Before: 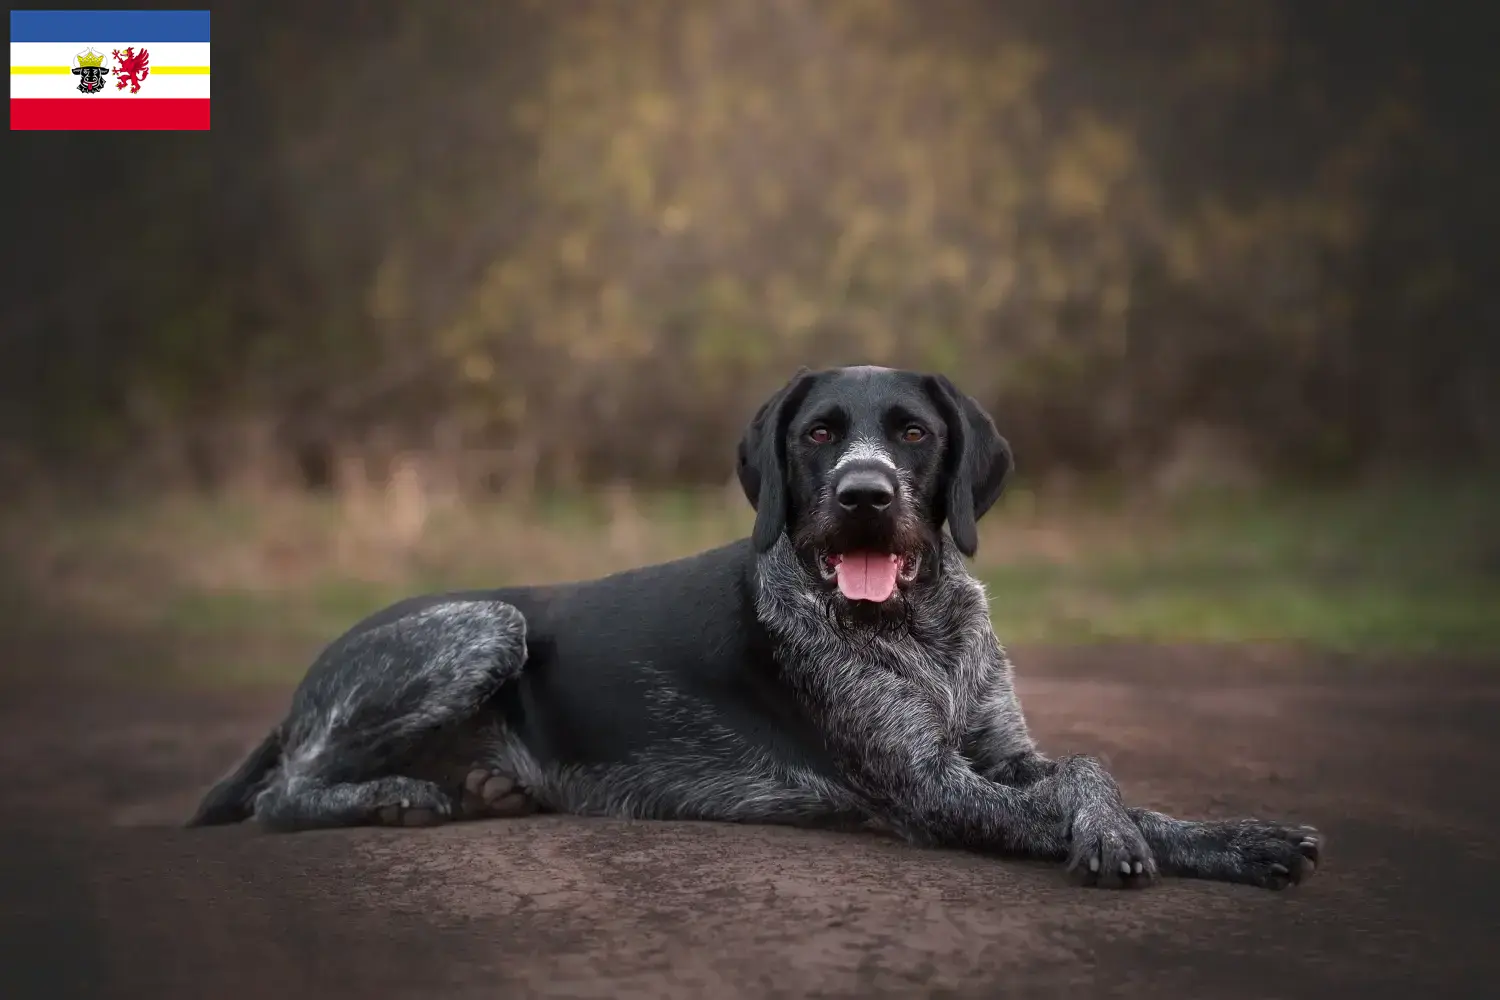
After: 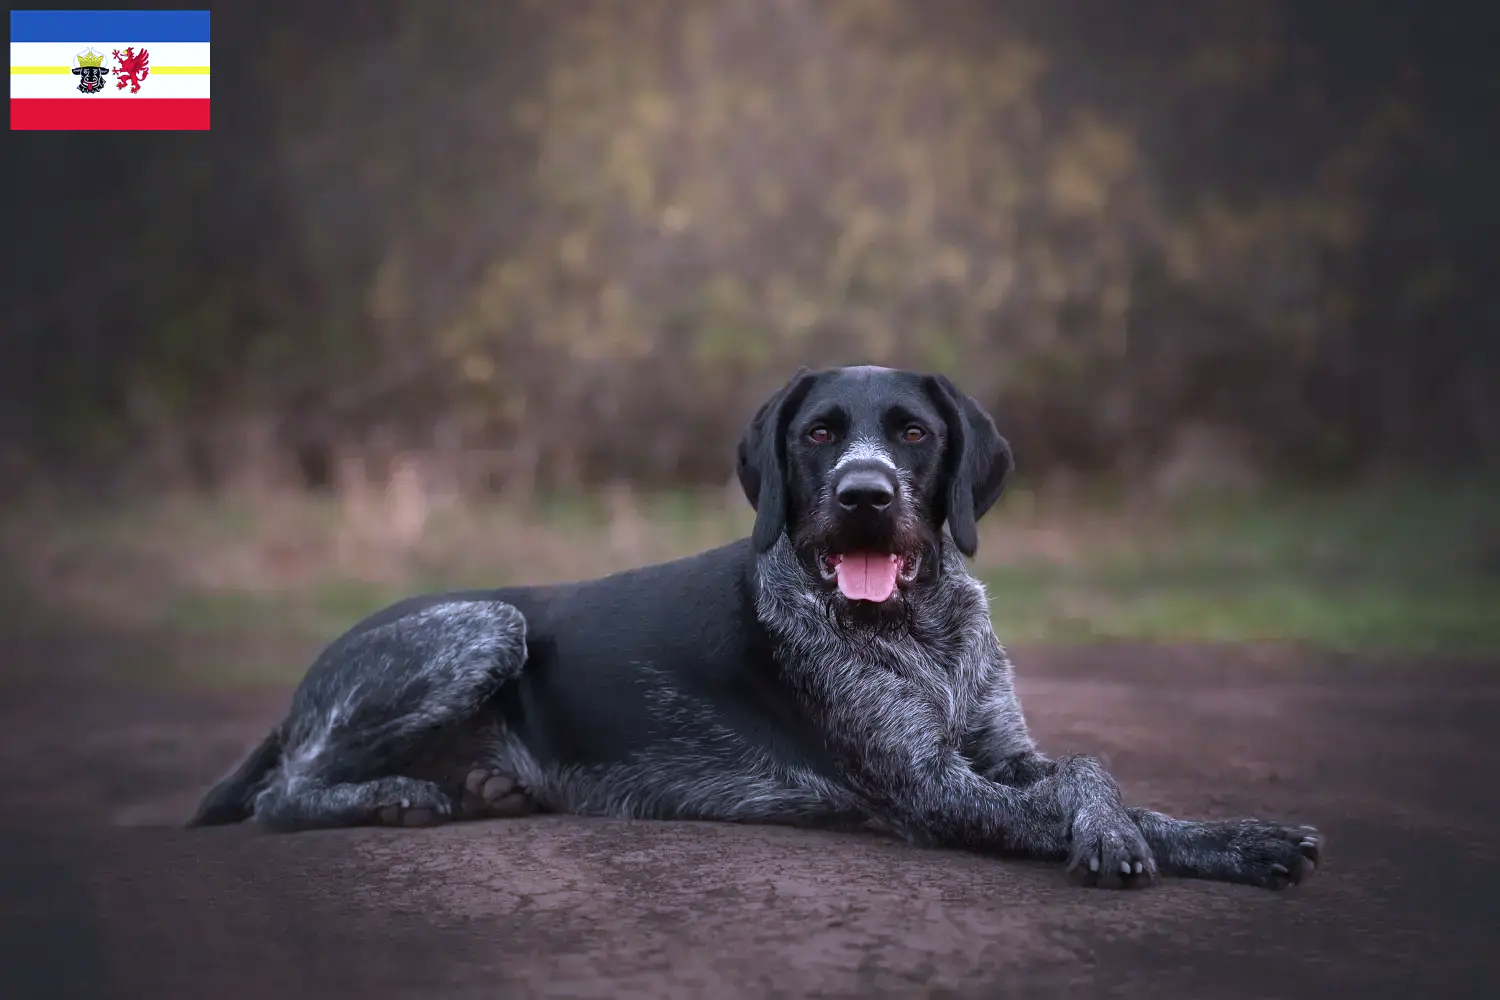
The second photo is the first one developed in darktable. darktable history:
exposure: black level correction -0.001, exposure 0.08 EV, compensate highlight preservation false
white balance: emerald 1
color calibration: illuminant custom, x 0.373, y 0.388, temperature 4269.97 K
